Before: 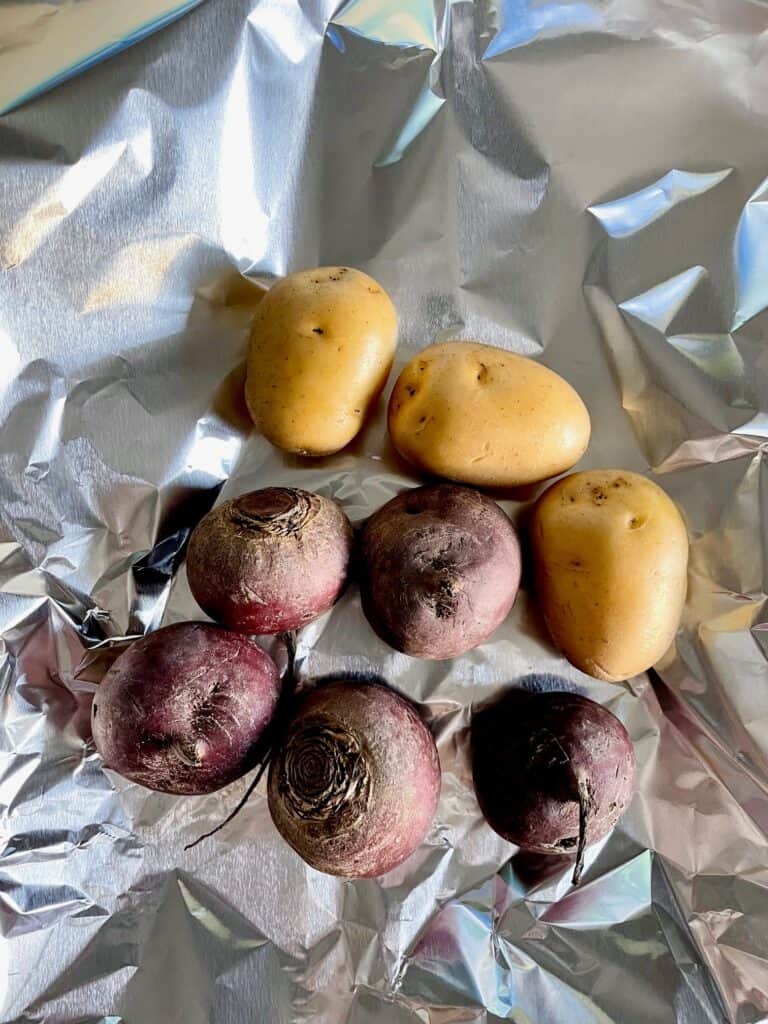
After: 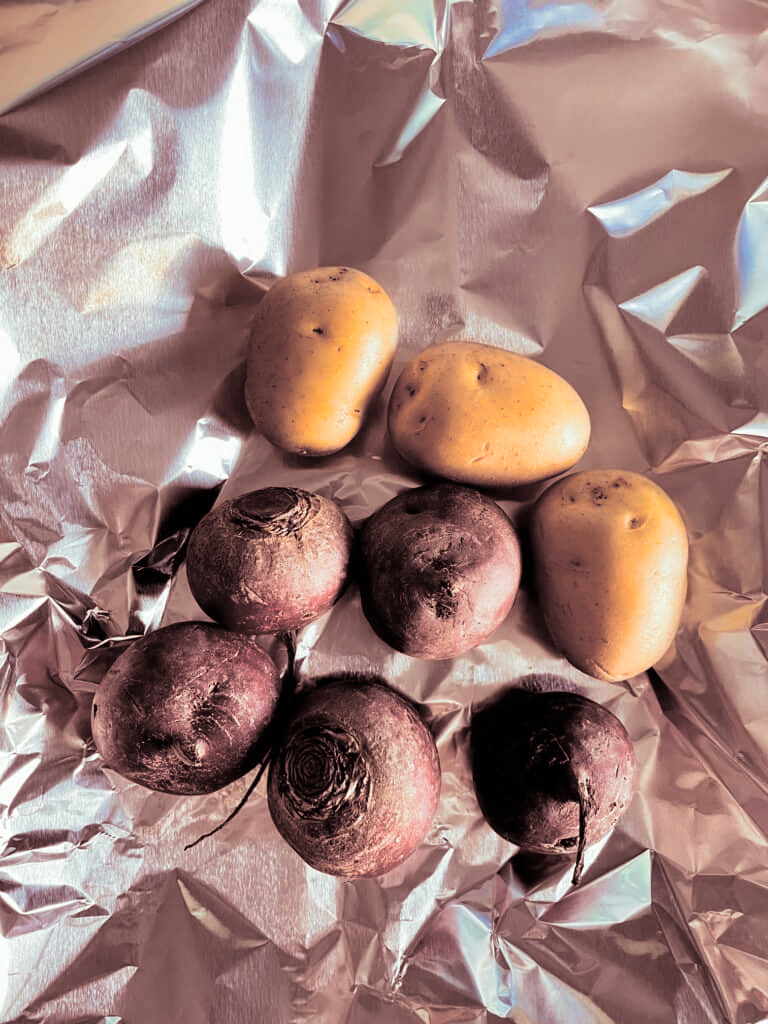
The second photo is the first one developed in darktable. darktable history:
white balance: red 1.127, blue 0.943
split-toning: shadows › saturation 0.3, highlights › hue 180°, highlights › saturation 0.3, compress 0%
